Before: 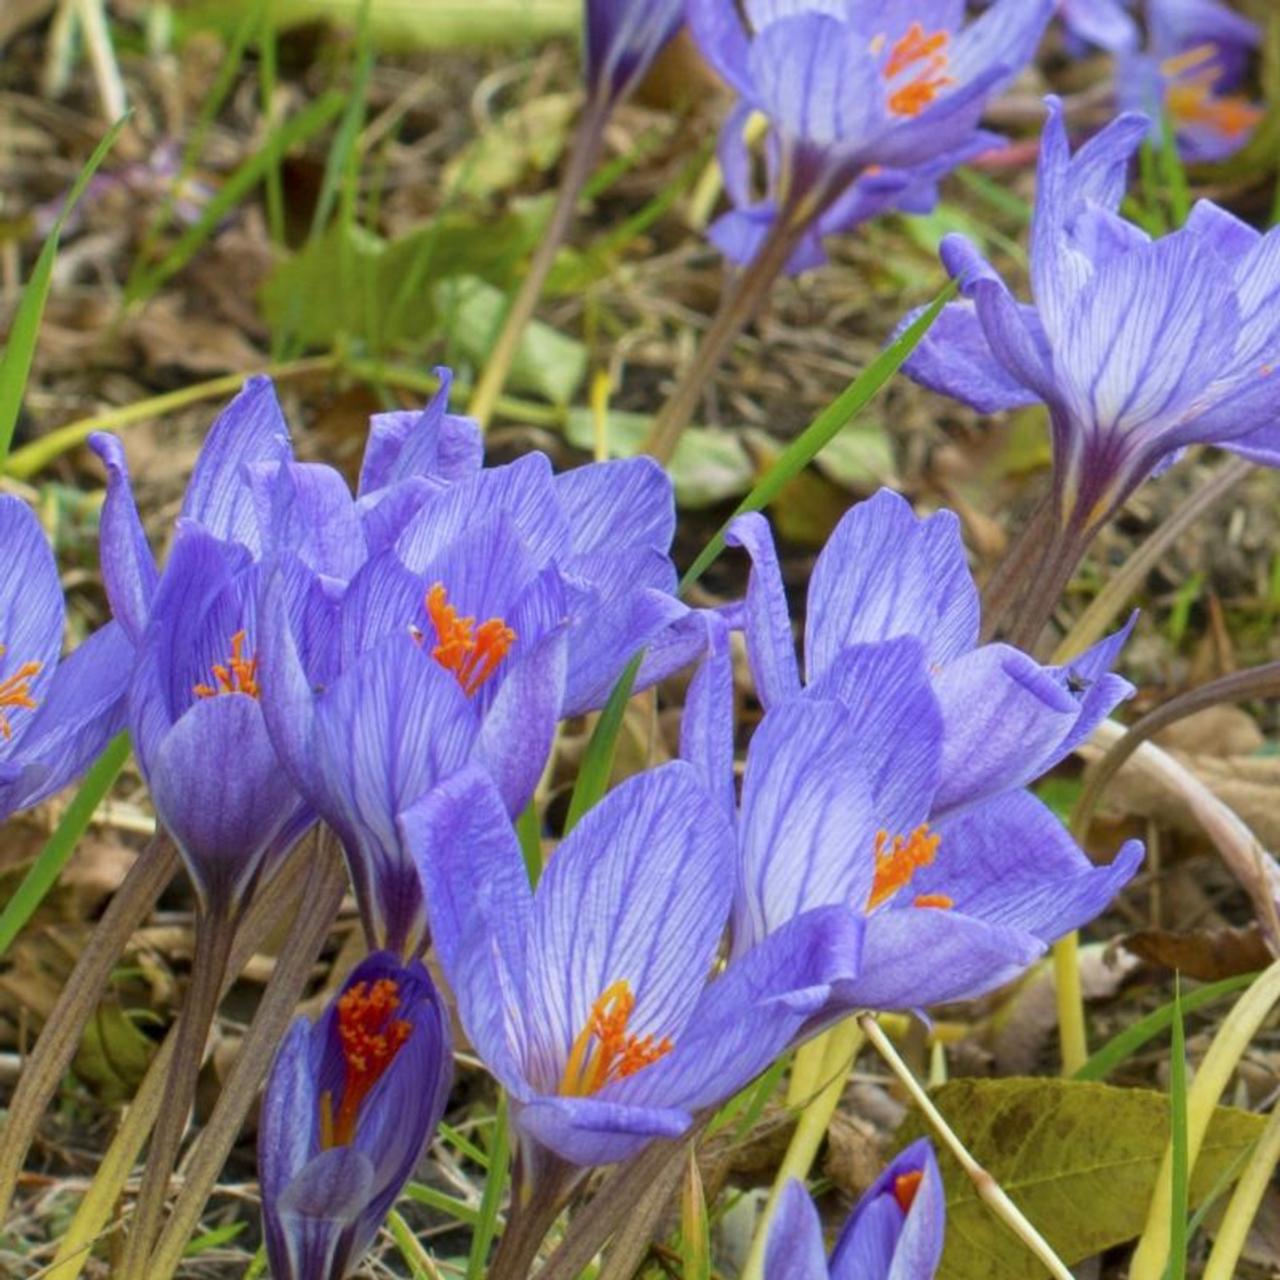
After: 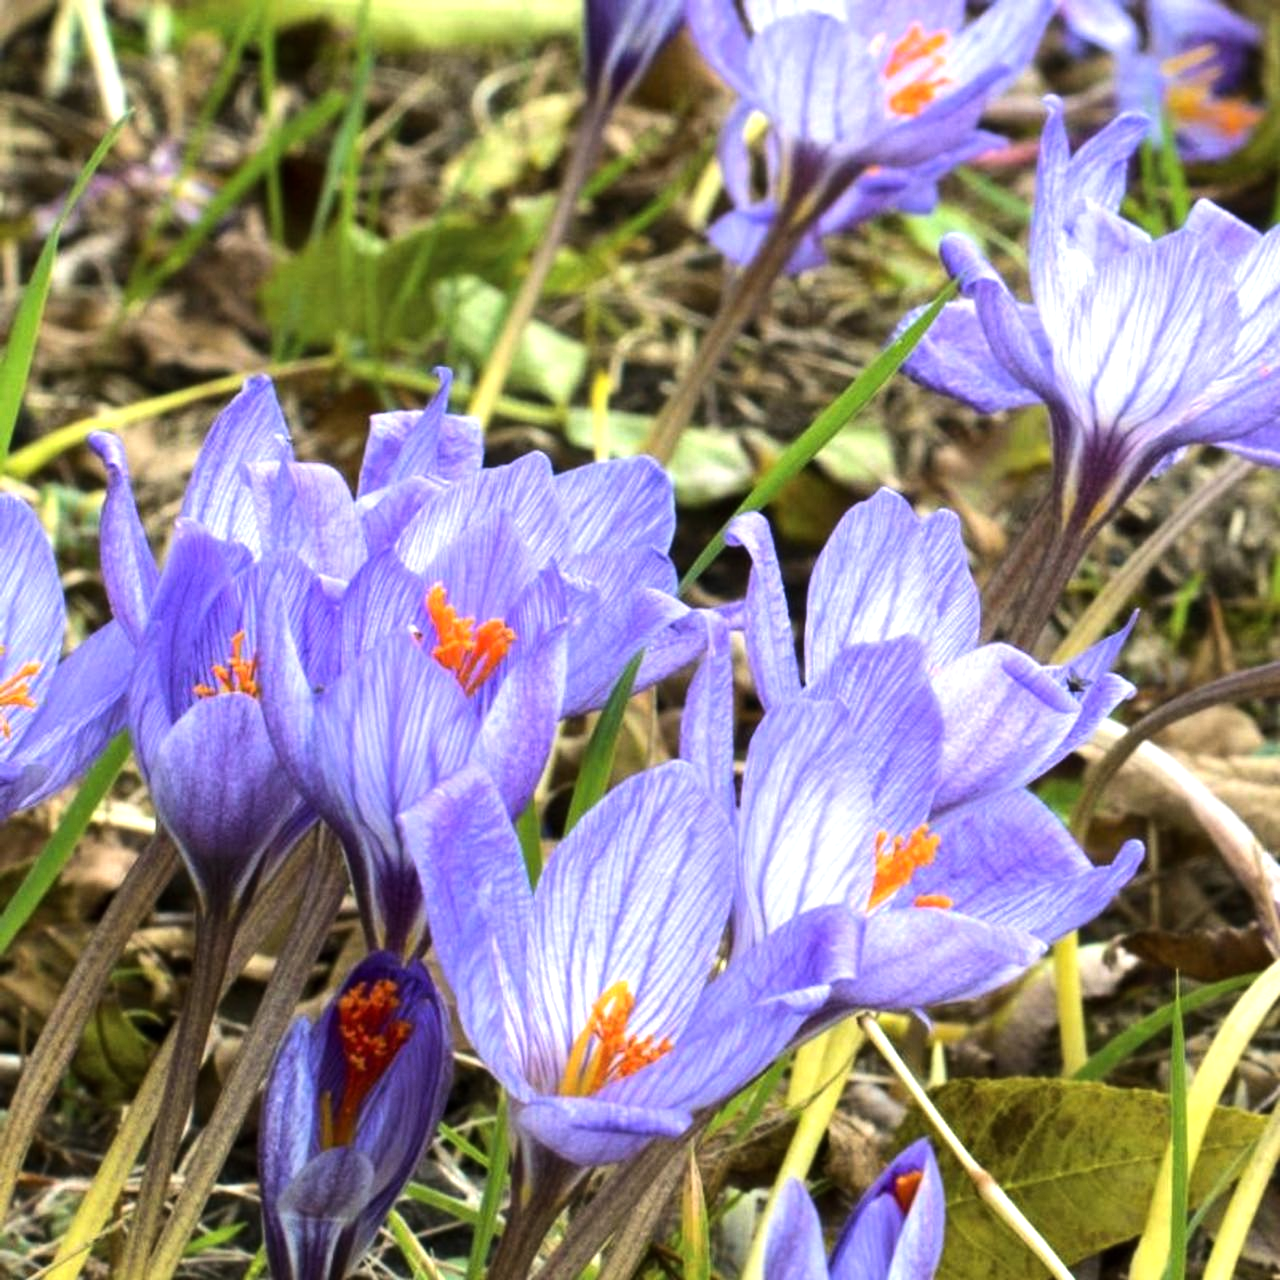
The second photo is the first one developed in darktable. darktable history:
tone equalizer: -8 EV -1.09 EV, -7 EV -1.02 EV, -6 EV -0.87 EV, -5 EV -0.597 EV, -3 EV 0.571 EV, -2 EV 0.892 EV, -1 EV 1 EV, +0 EV 1.06 EV, edges refinement/feathering 500, mask exposure compensation -1.57 EV, preserve details no
